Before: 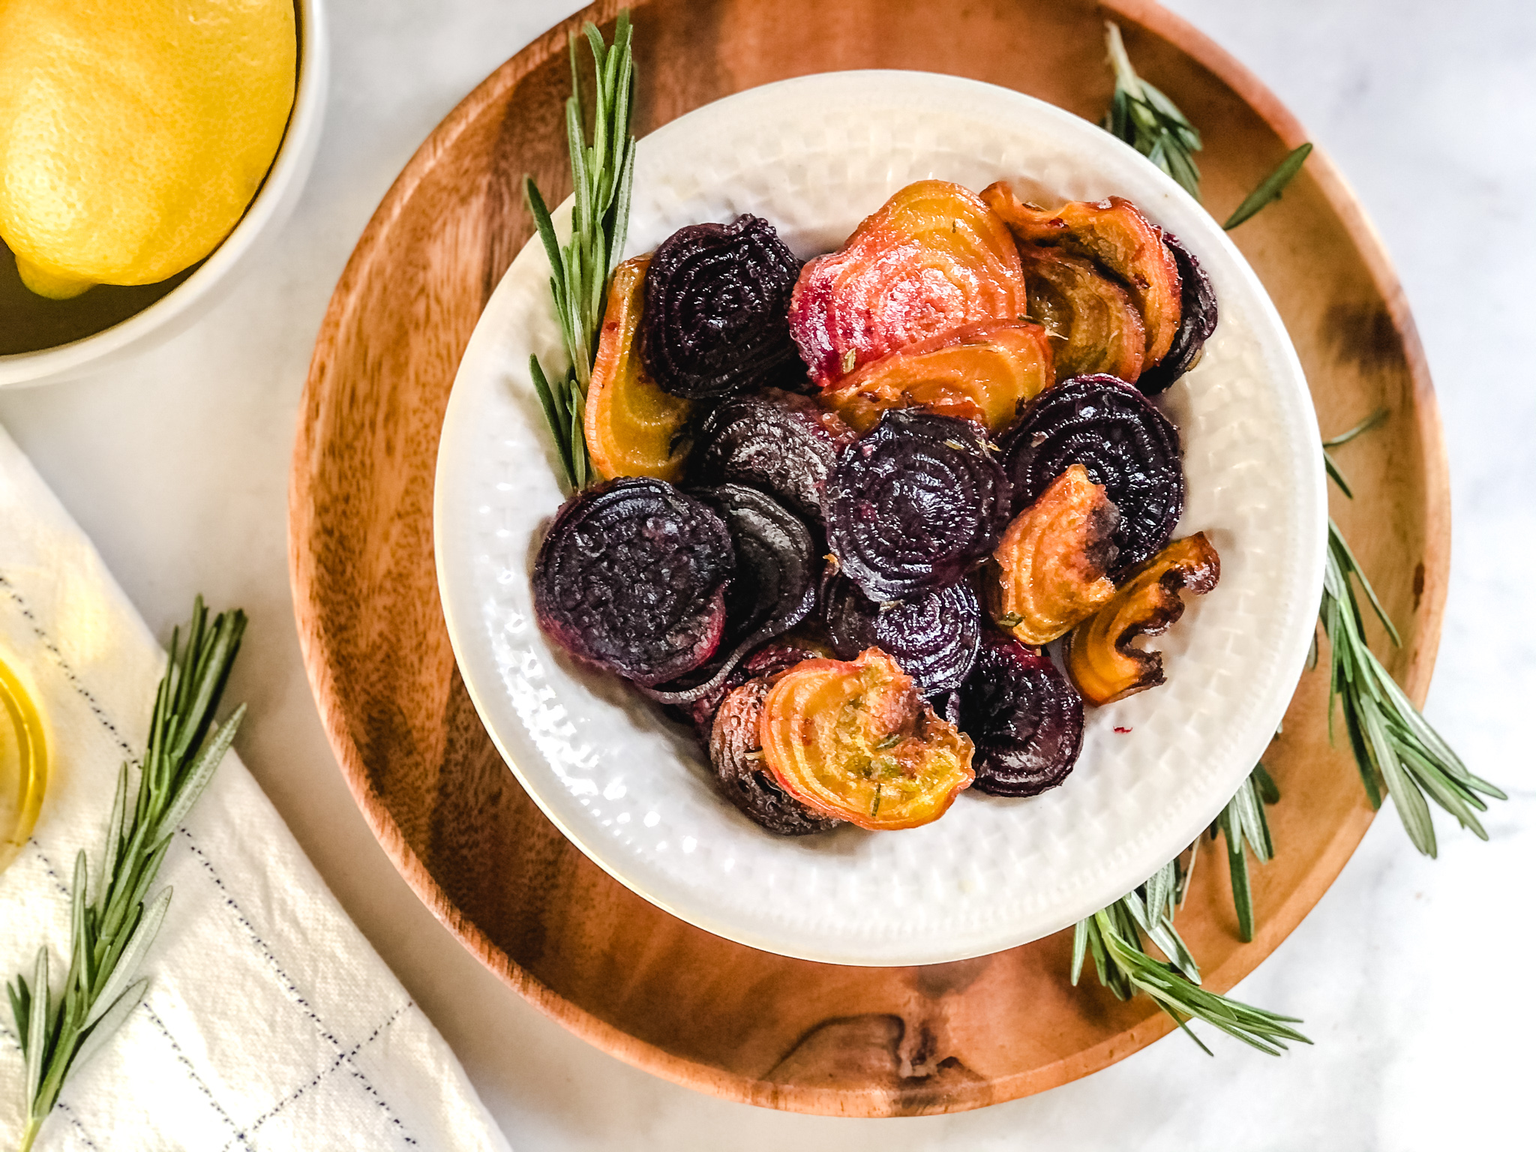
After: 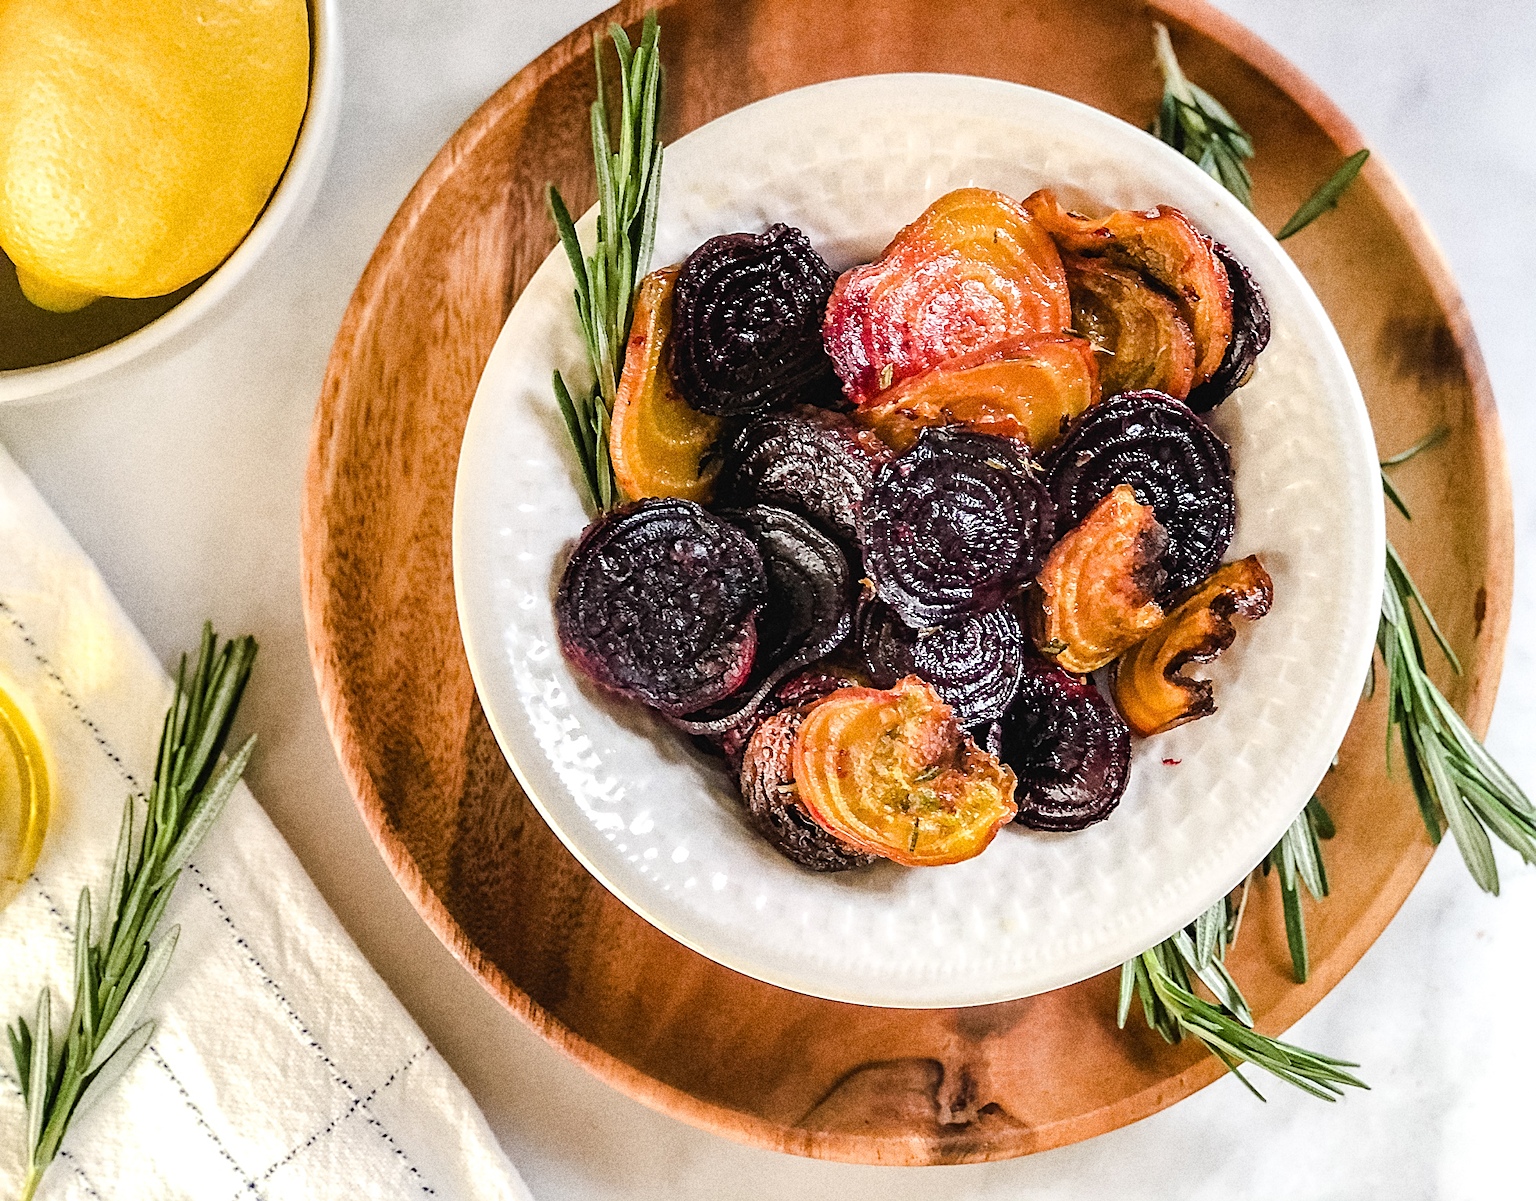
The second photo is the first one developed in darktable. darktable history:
crop: right 4.126%, bottom 0.031%
sharpen: on, module defaults
grain: strength 49.07%
